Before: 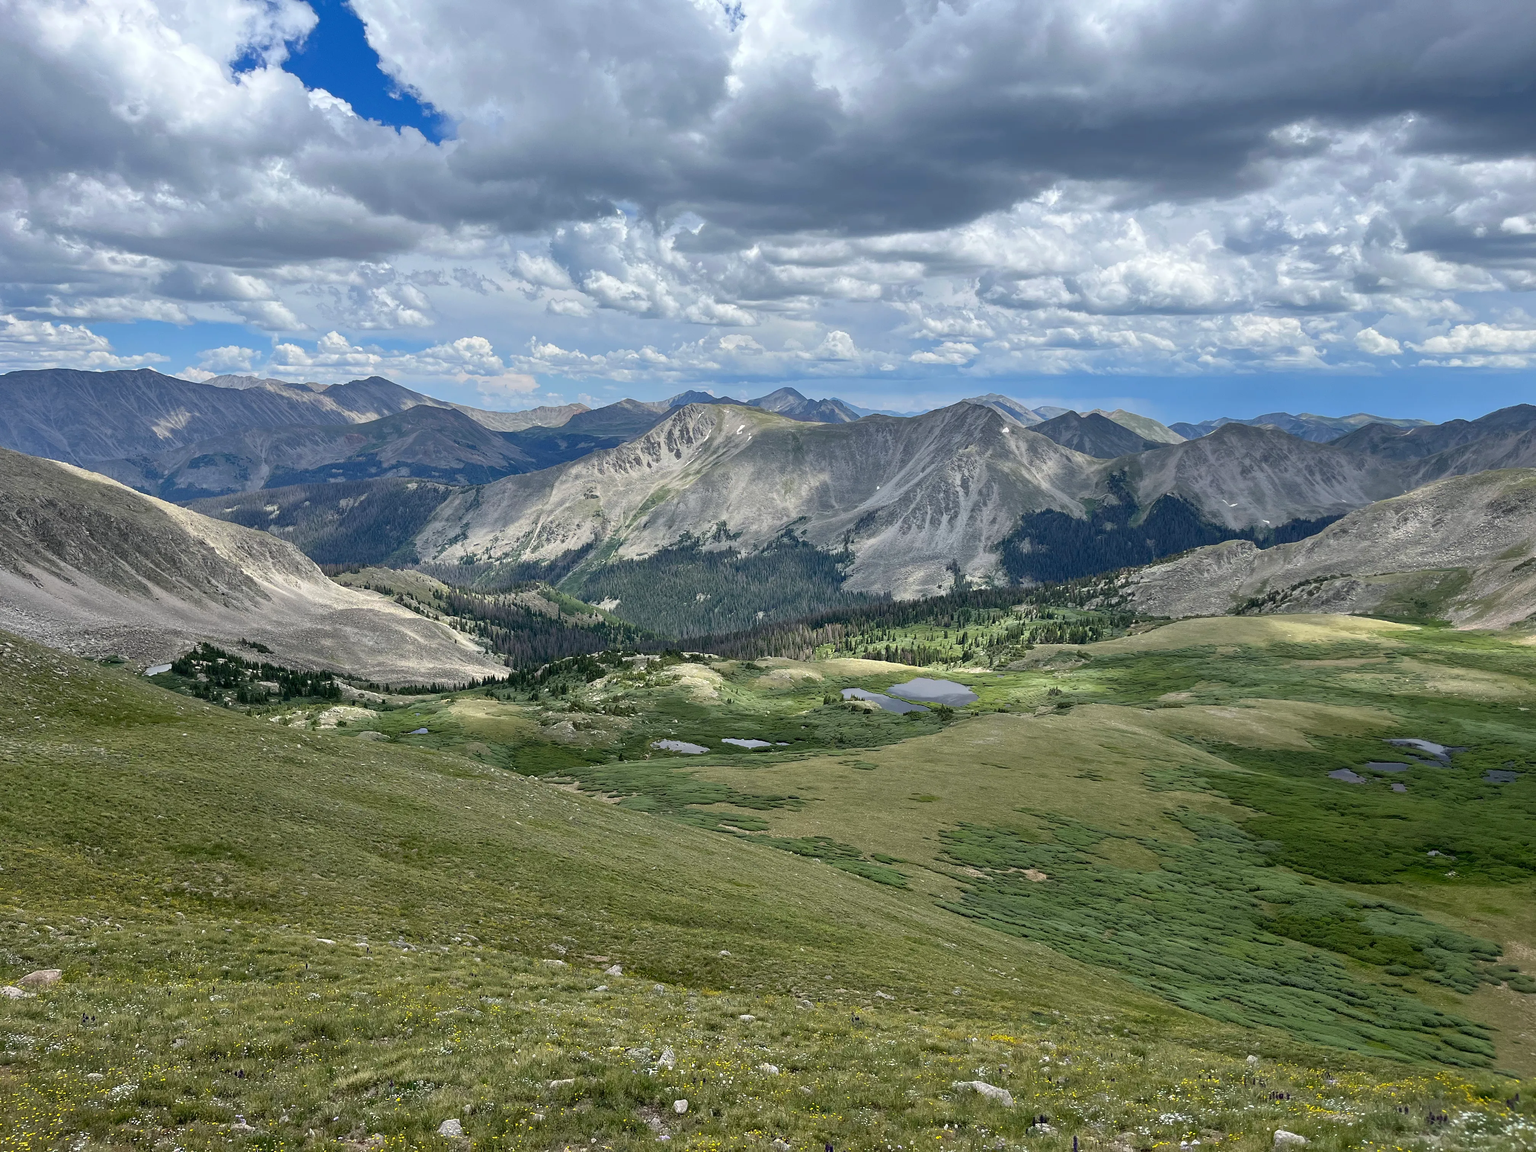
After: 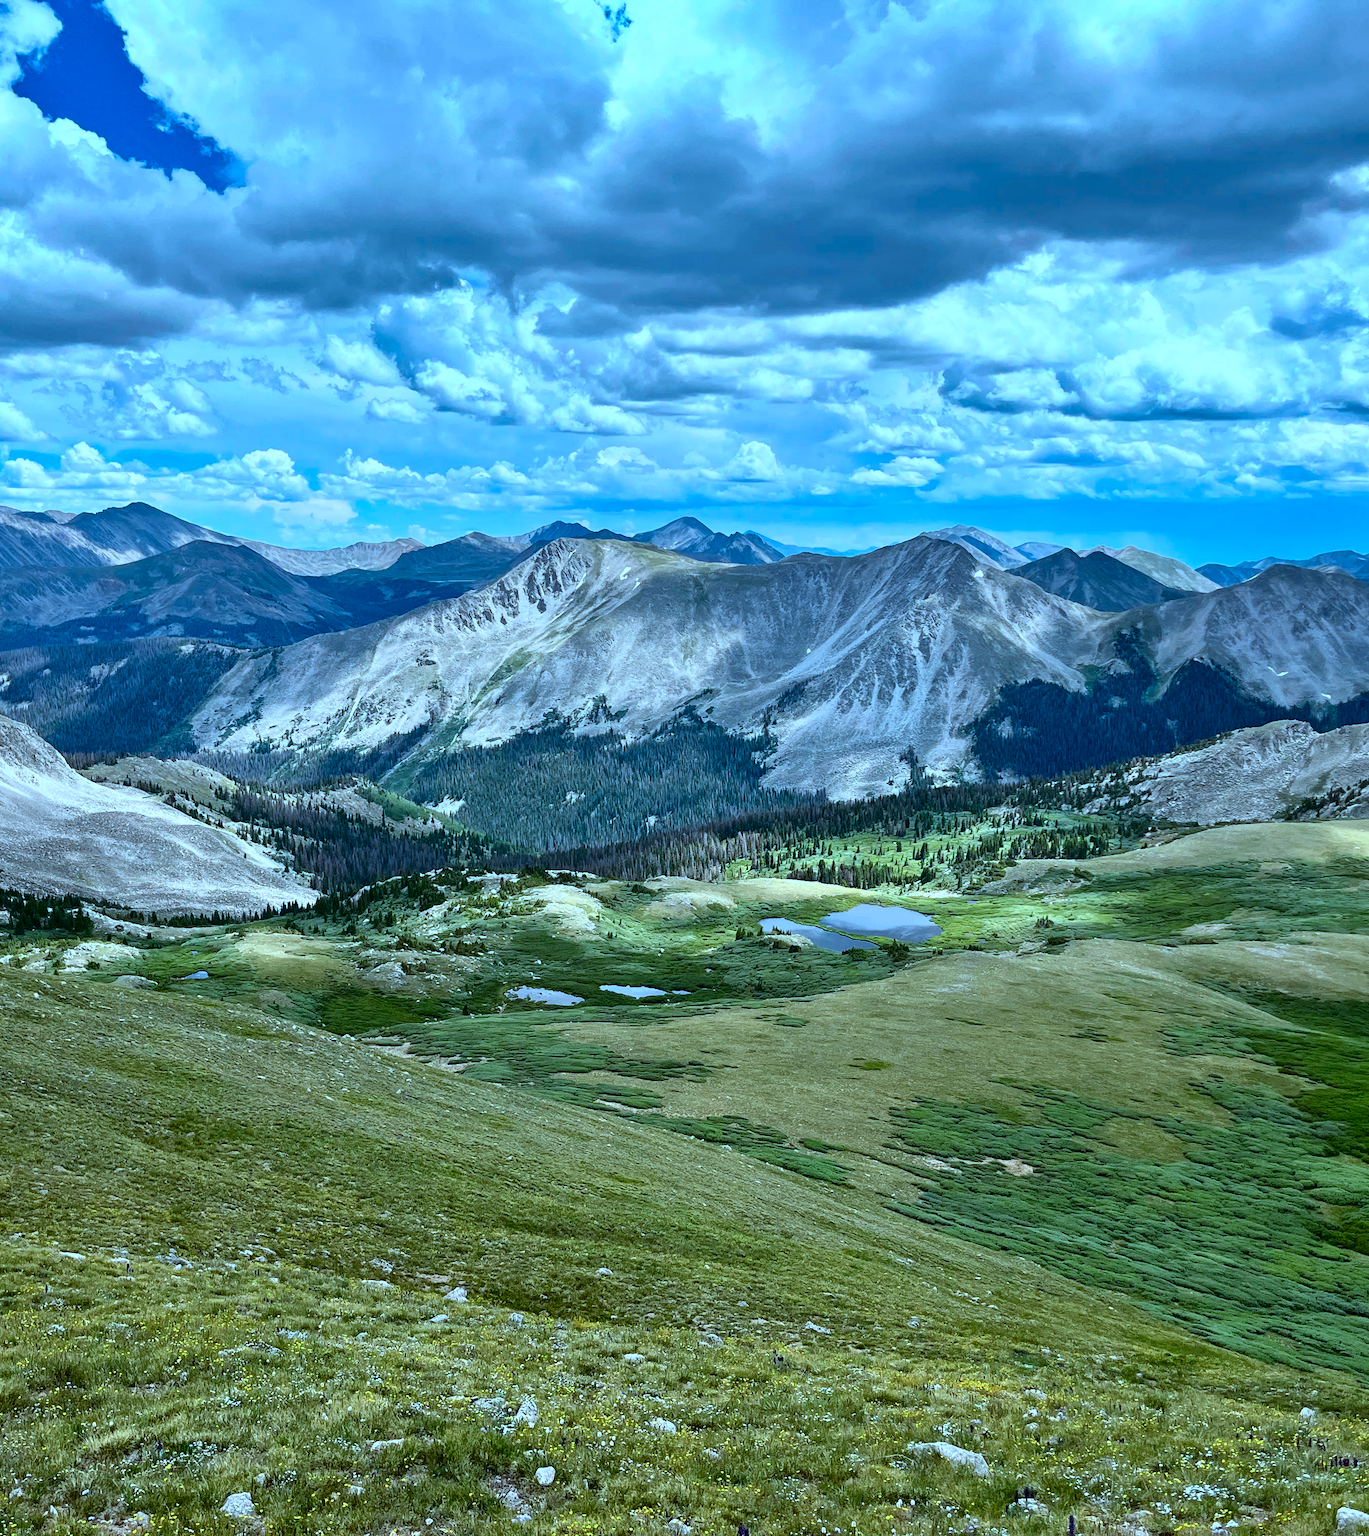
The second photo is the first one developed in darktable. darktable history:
color correction: highlights a* -9.73, highlights b* -21.22
tone curve: curves: ch0 [(0, 0) (0.187, 0.12) (0.384, 0.363) (0.618, 0.698) (0.754, 0.857) (0.875, 0.956) (1, 0.987)]; ch1 [(0, 0) (0.402, 0.36) (0.476, 0.466) (0.501, 0.501) (0.518, 0.514) (0.564, 0.608) (0.614, 0.664) (0.692, 0.744) (1, 1)]; ch2 [(0, 0) (0.435, 0.412) (0.483, 0.481) (0.503, 0.503) (0.522, 0.535) (0.563, 0.601) (0.627, 0.699) (0.699, 0.753) (0.997, 0.858)], color space Lab, independent channels
crop and rotate: left 17.732%, right 15.423%
white balance: red 0.954, blue 1.079
shadows and highlights: soften with gaussian
